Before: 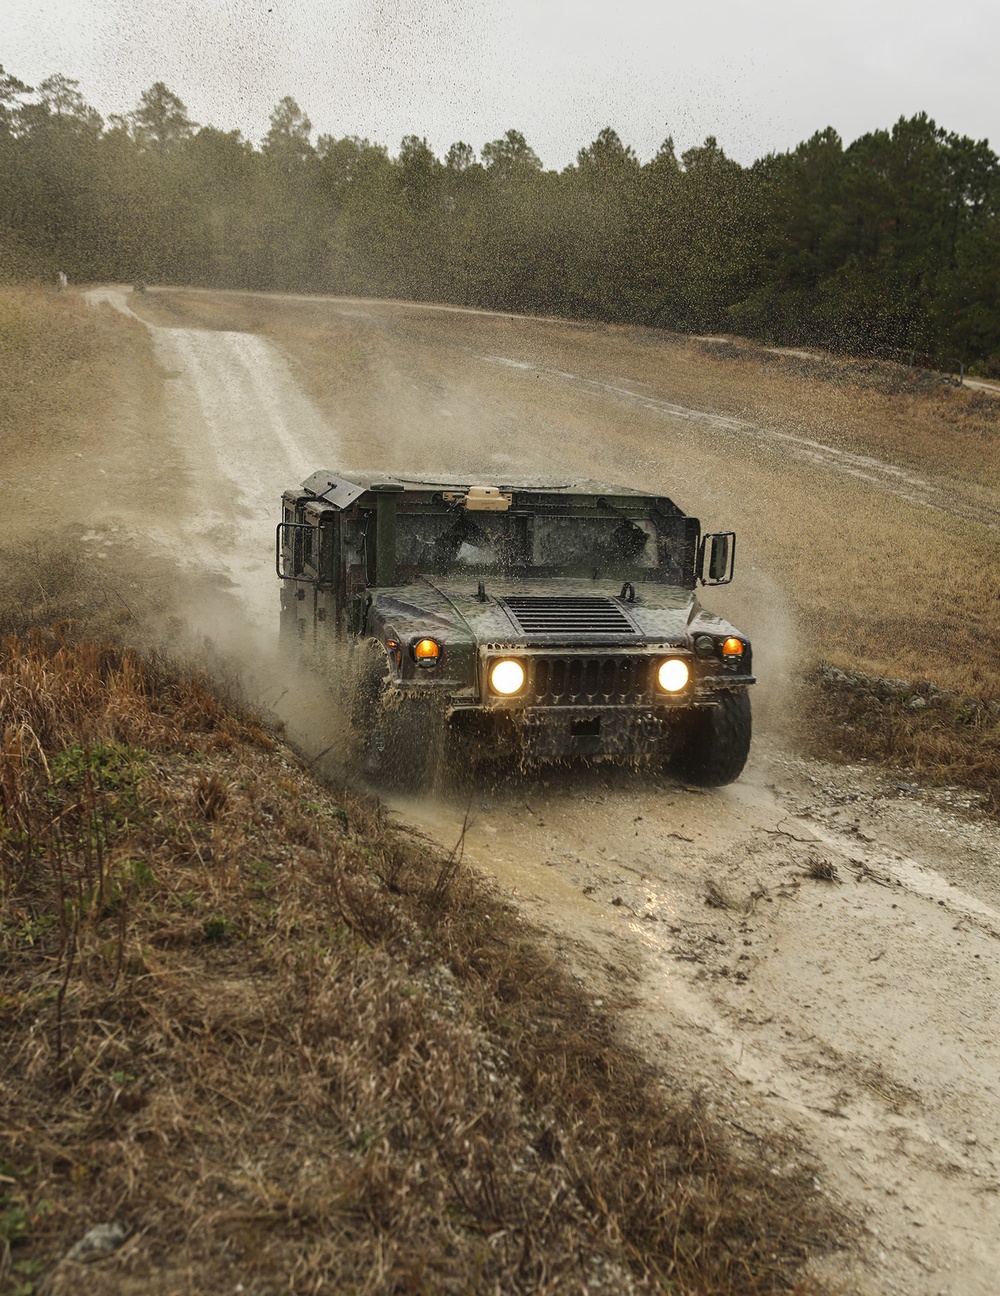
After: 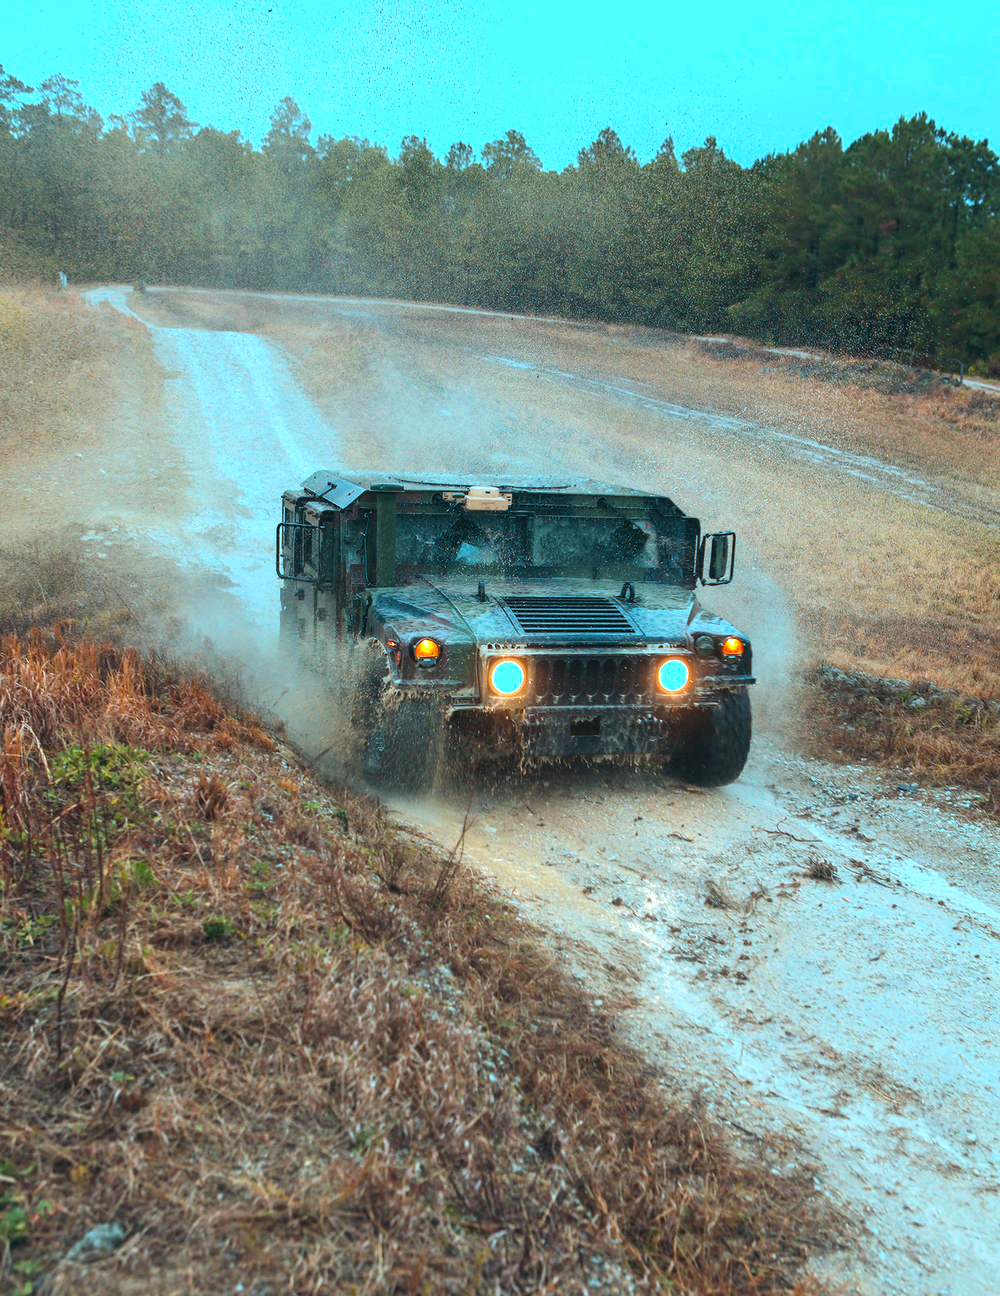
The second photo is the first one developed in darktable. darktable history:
color calibration: output R [1.422, -0.35, -0.252, 0], output G [-0.238, 1.259, -0.084, 0], output B [-0.081, -0.196, 1.58, 0], output brightness [0.49, 0.671, -0.57, 0], x 0.372, y 0.386, temperature 4284.62 K
